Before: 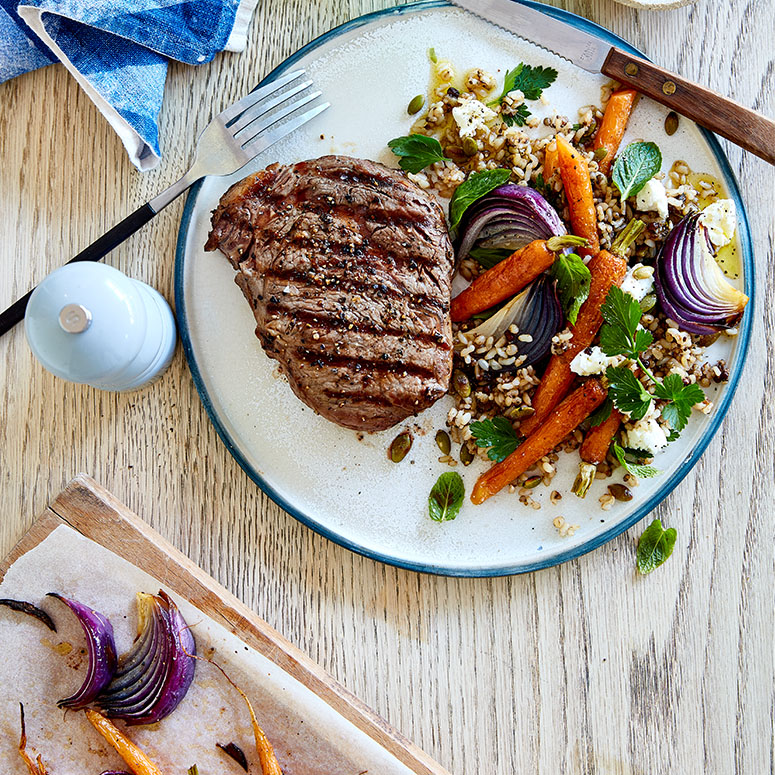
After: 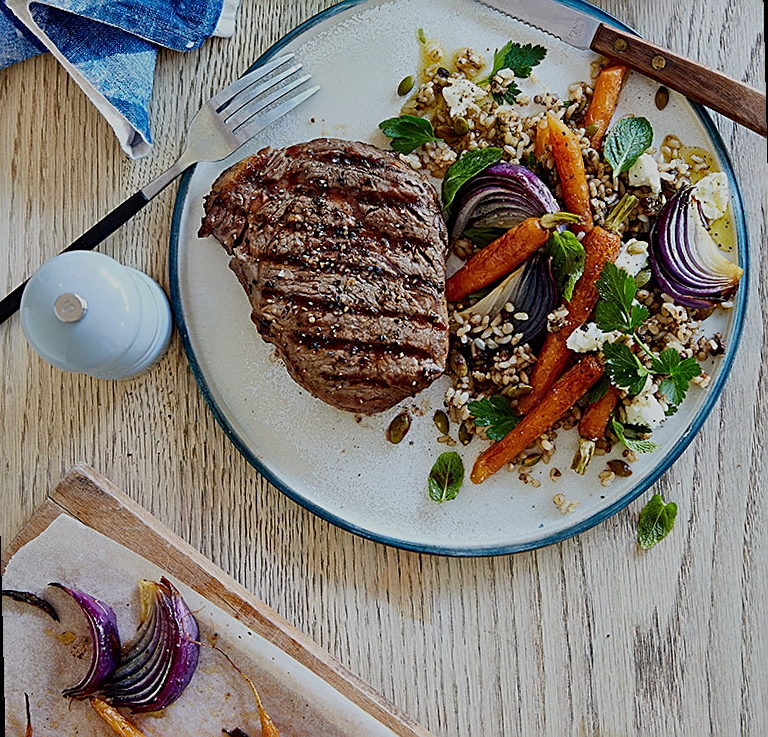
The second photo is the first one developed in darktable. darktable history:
rotate and perspective: rotation -1.42°, crop left 0.016, crop right 0.984, crop top 0.035, crop bottom 0.965
sharpen: amount 0.6
exposure: black level correction 0, exposure -0.721 EV, compensate highlight preservation false
